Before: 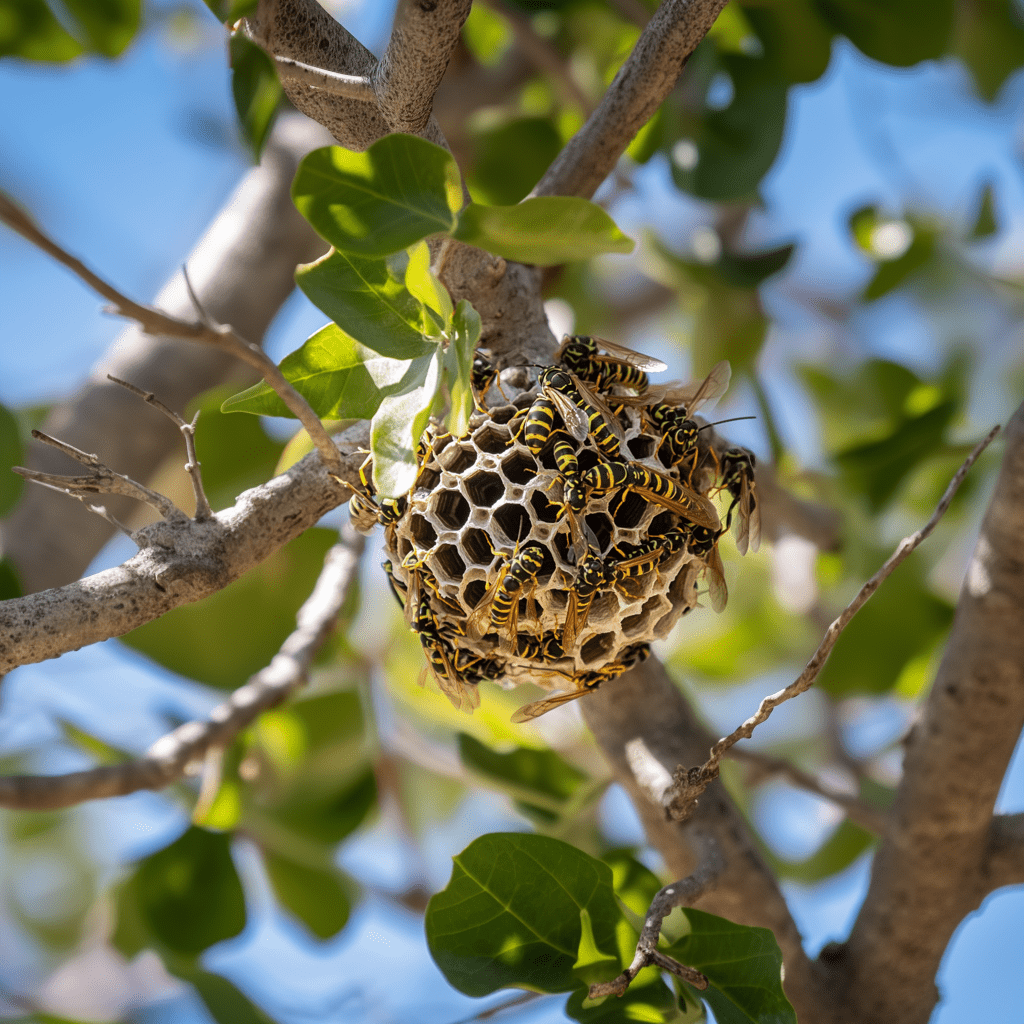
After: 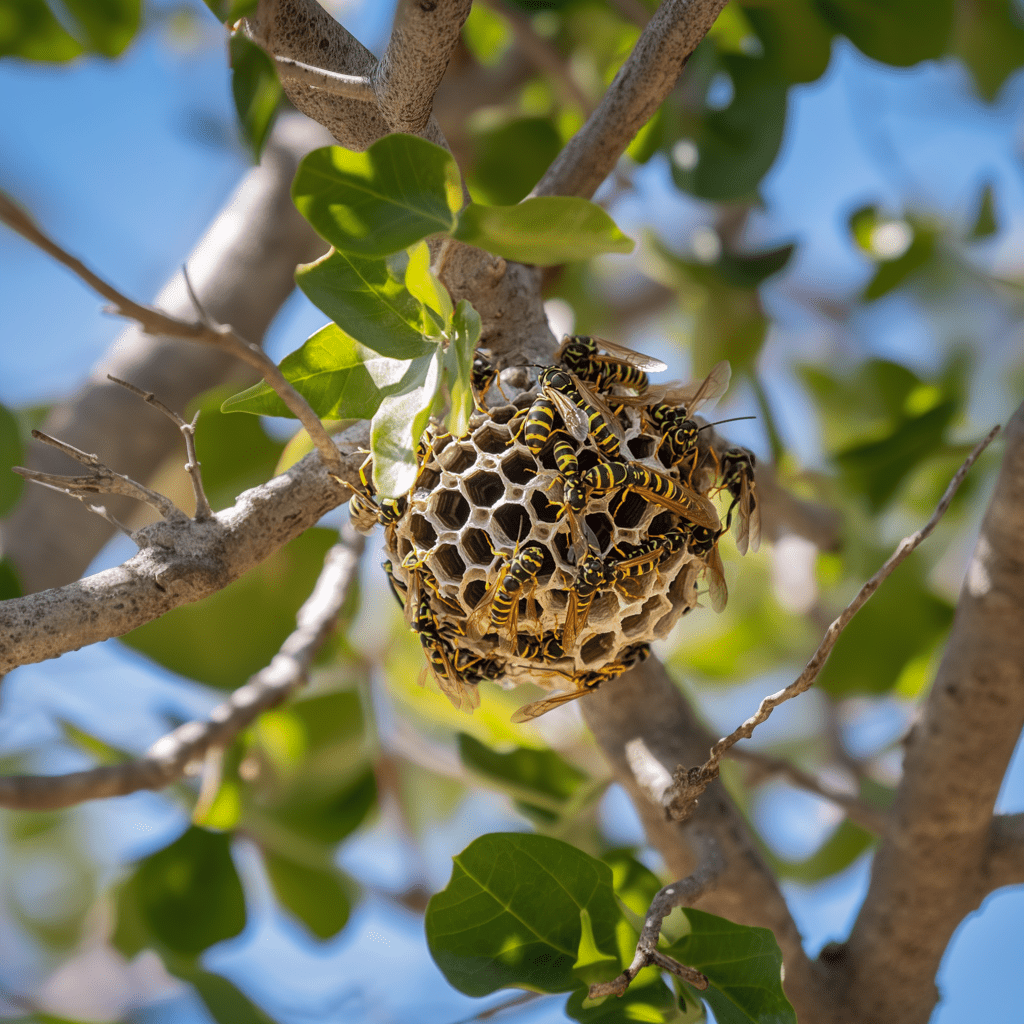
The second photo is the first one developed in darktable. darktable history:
shadows and highlights: highlights color adjustment 31.64%
color balance rgb: highlights gain › chroma 0.133%, highlights gain › hue 330.01°, perceptual saturation grading › global saturation 0.768%
